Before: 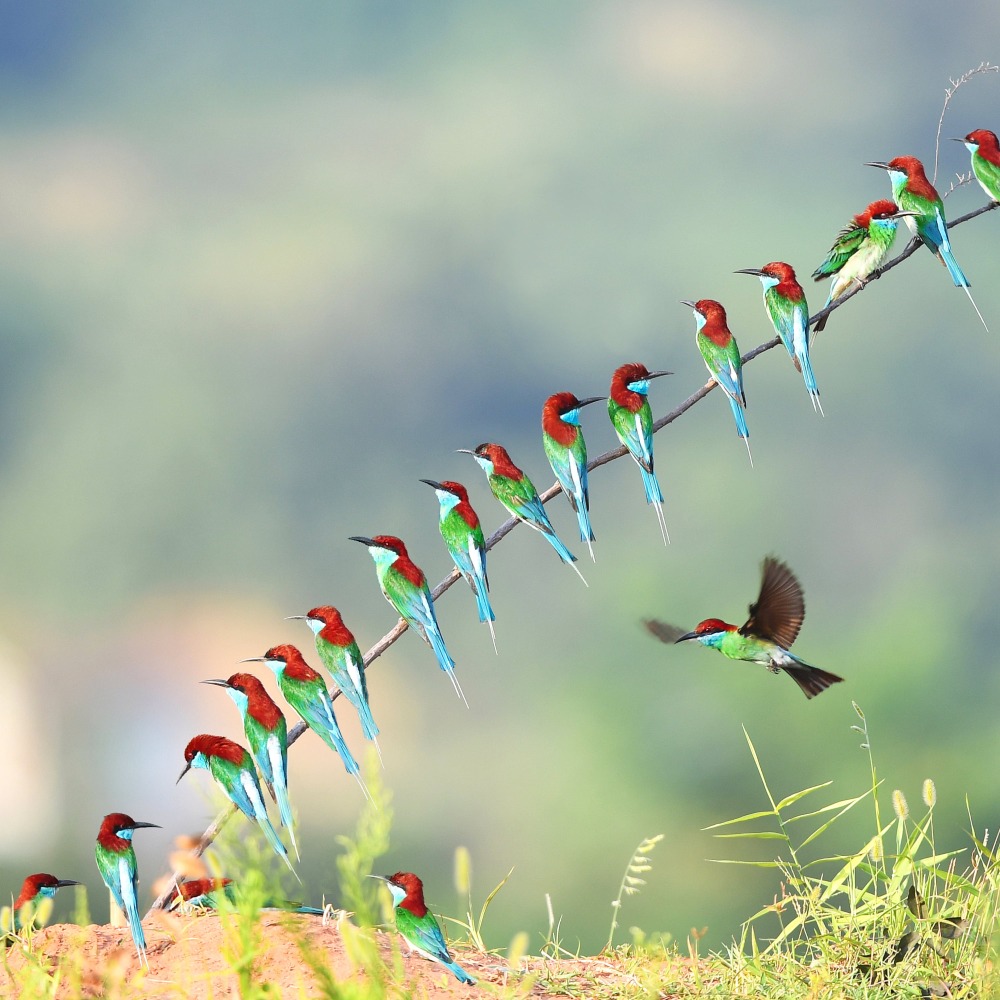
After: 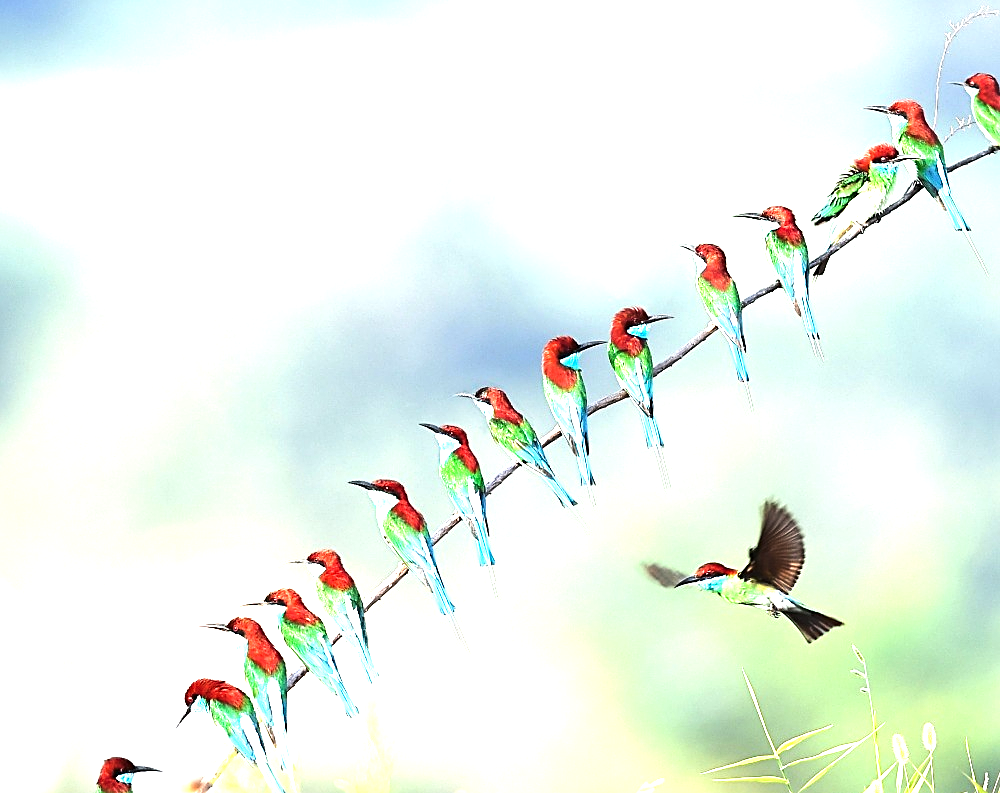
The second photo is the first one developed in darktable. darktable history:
crop and rotate: top 5.667%, bottom 14.937%
exposure: exposure 0.485 EV, compensate highlight preservation false
sharpen: on, module defaults
tone equalizer: -8 EV -1.08 EV, -7 EV -1.01 EV, -6 EV -0.867 EV, -5 EV -0.578 EV, -3 EV 0.578 EV, -2 EV 0.867 EV, -1 EV 1.01 EV, +0 EV 1.08 EV, edges refinement/feathering 500, mask exposure compensation -1.57 EV, preserve details no
